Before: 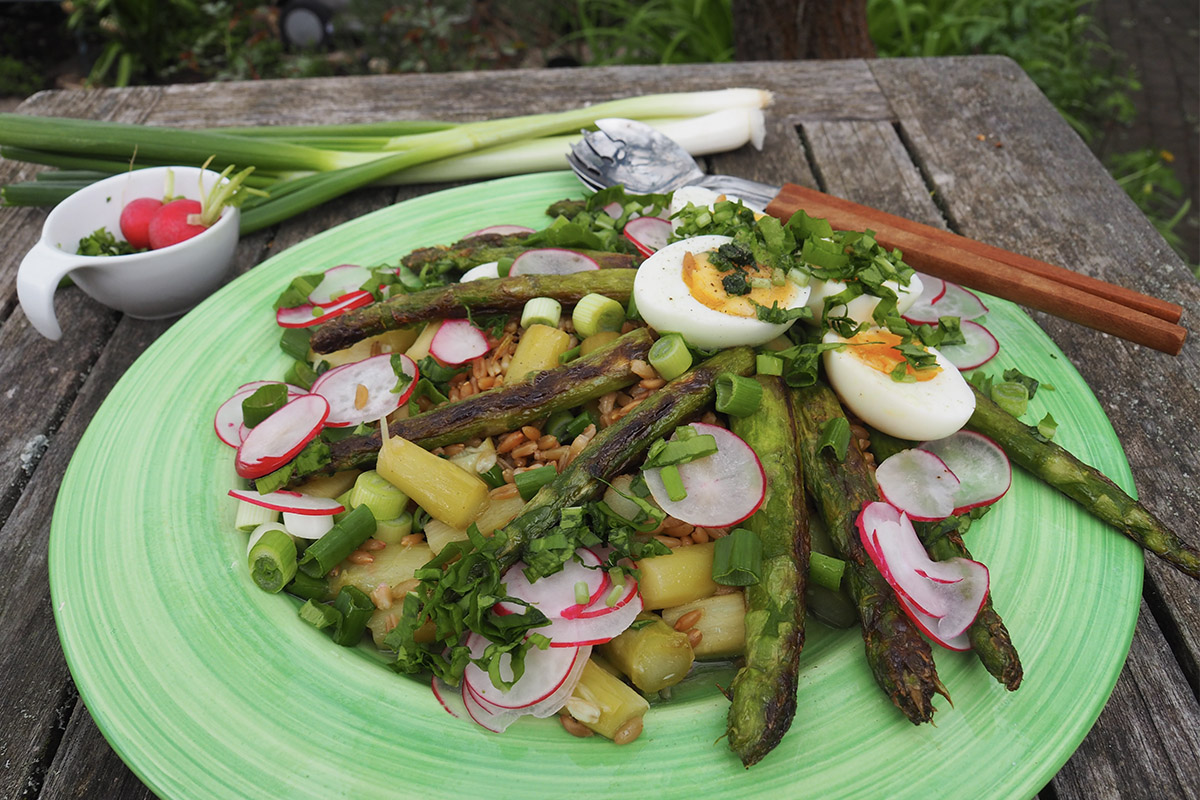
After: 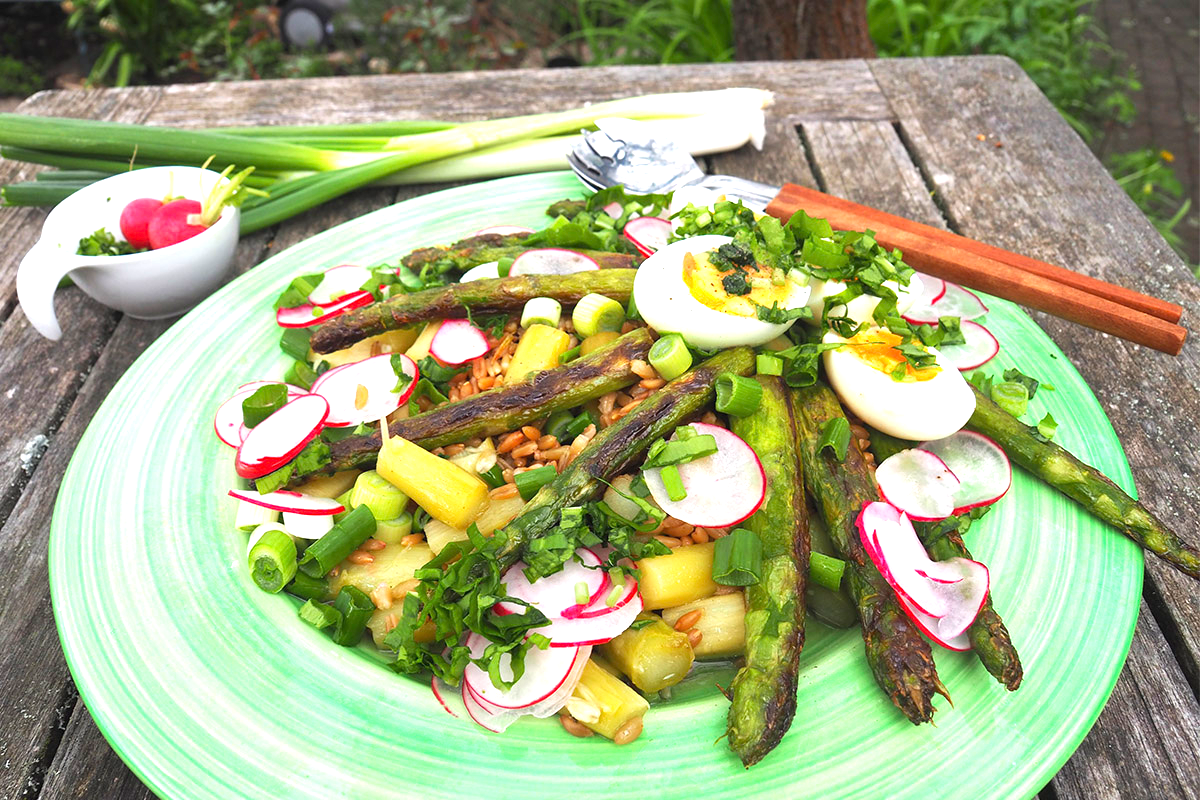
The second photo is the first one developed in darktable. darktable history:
exposure: black level correction 0, exposure 1.3 EV, compensate exposure bias true, compensate highlight preservation false
